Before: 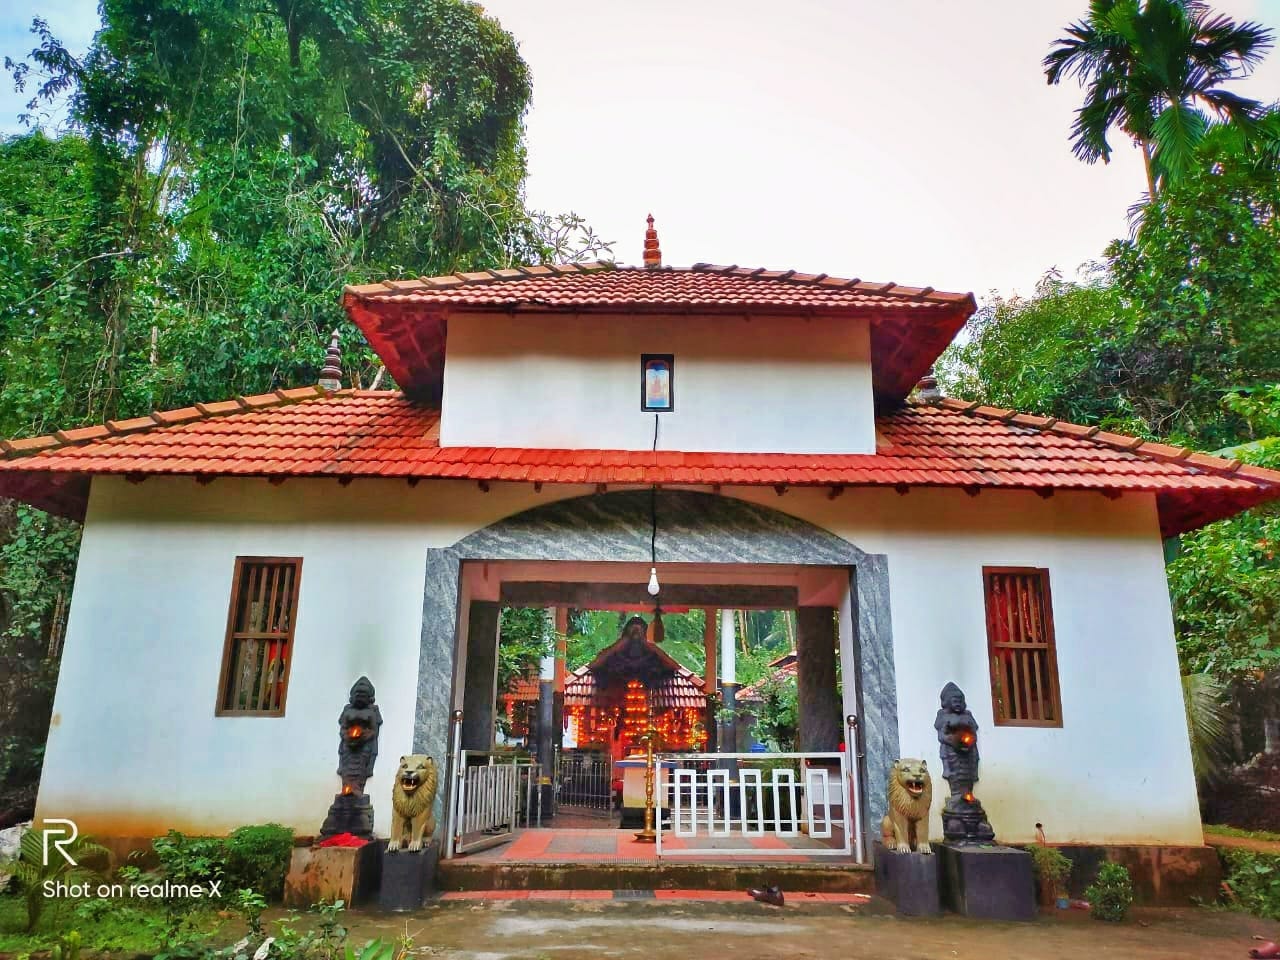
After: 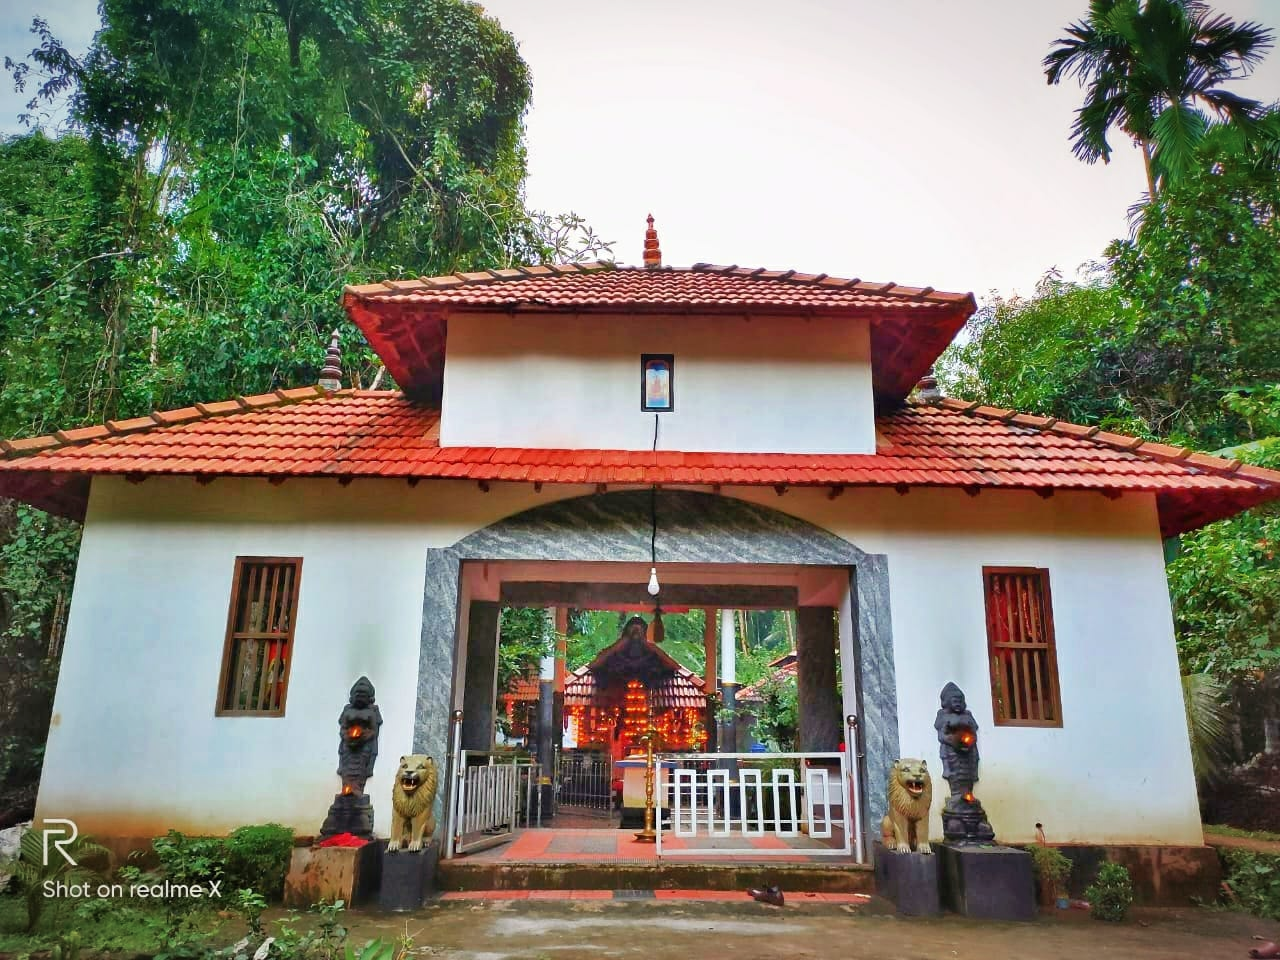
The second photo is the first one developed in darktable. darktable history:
vignetting: fall-off start 84.82%, fall-off radius 80.64%, width/height ratio 1.224, unbound false
